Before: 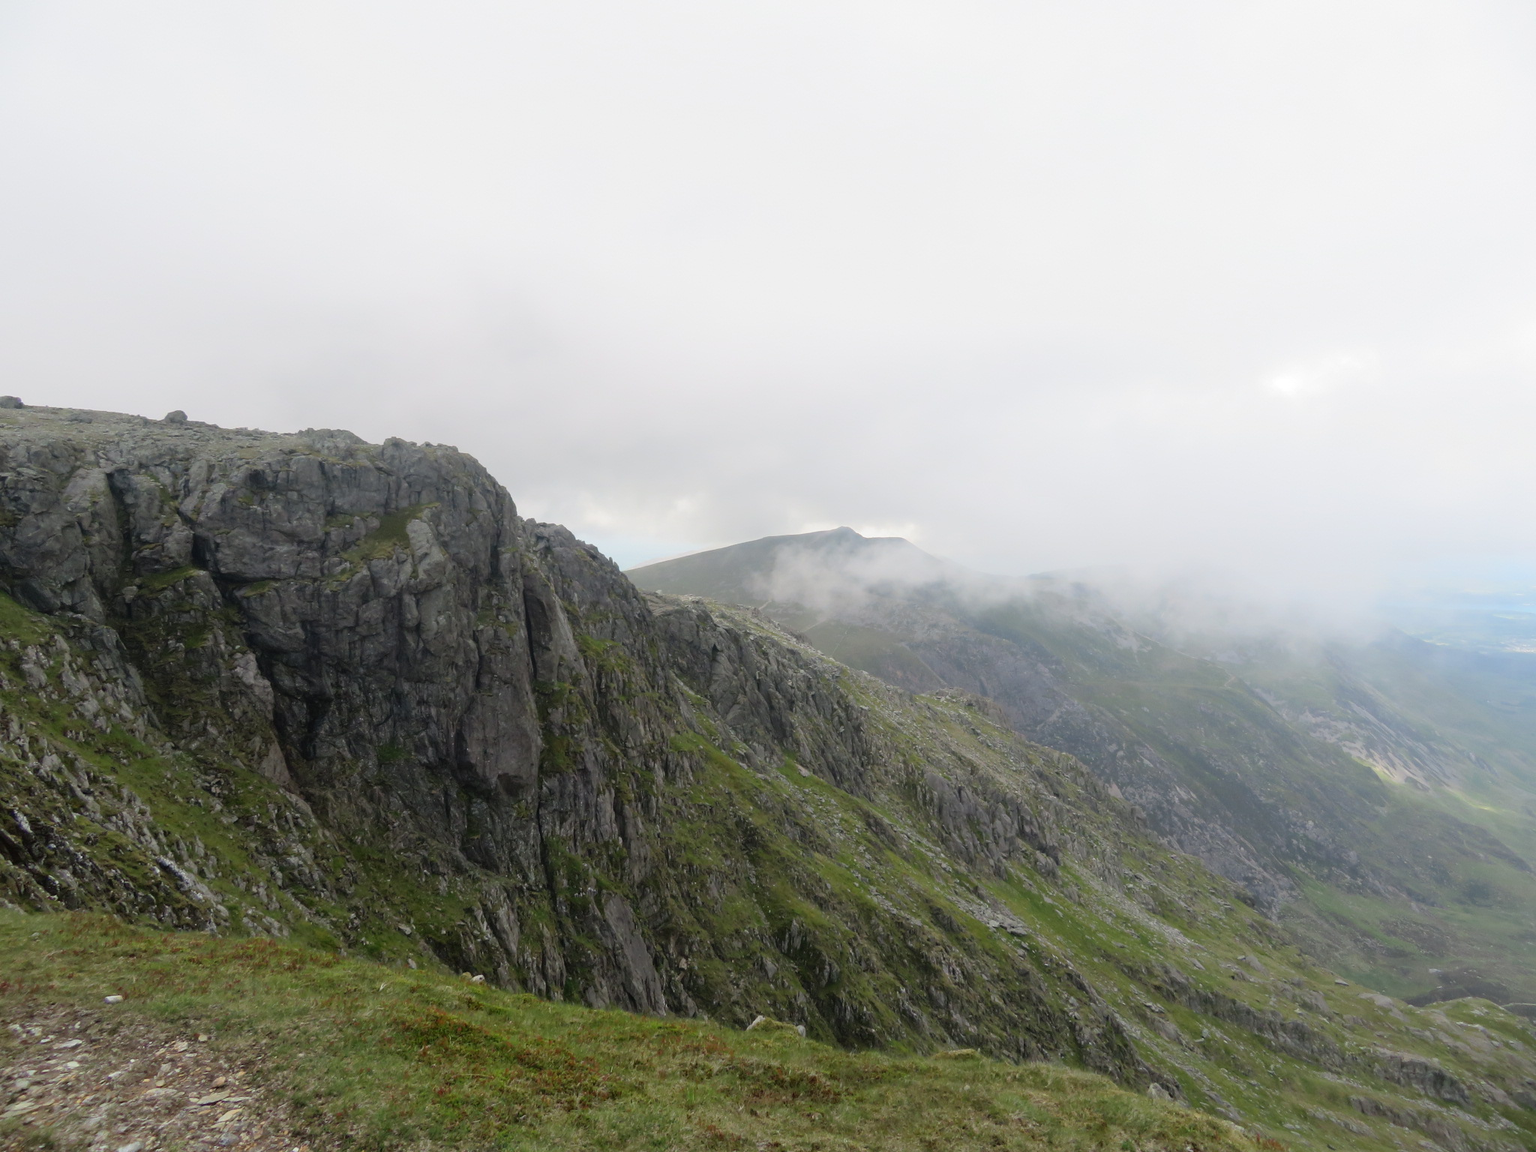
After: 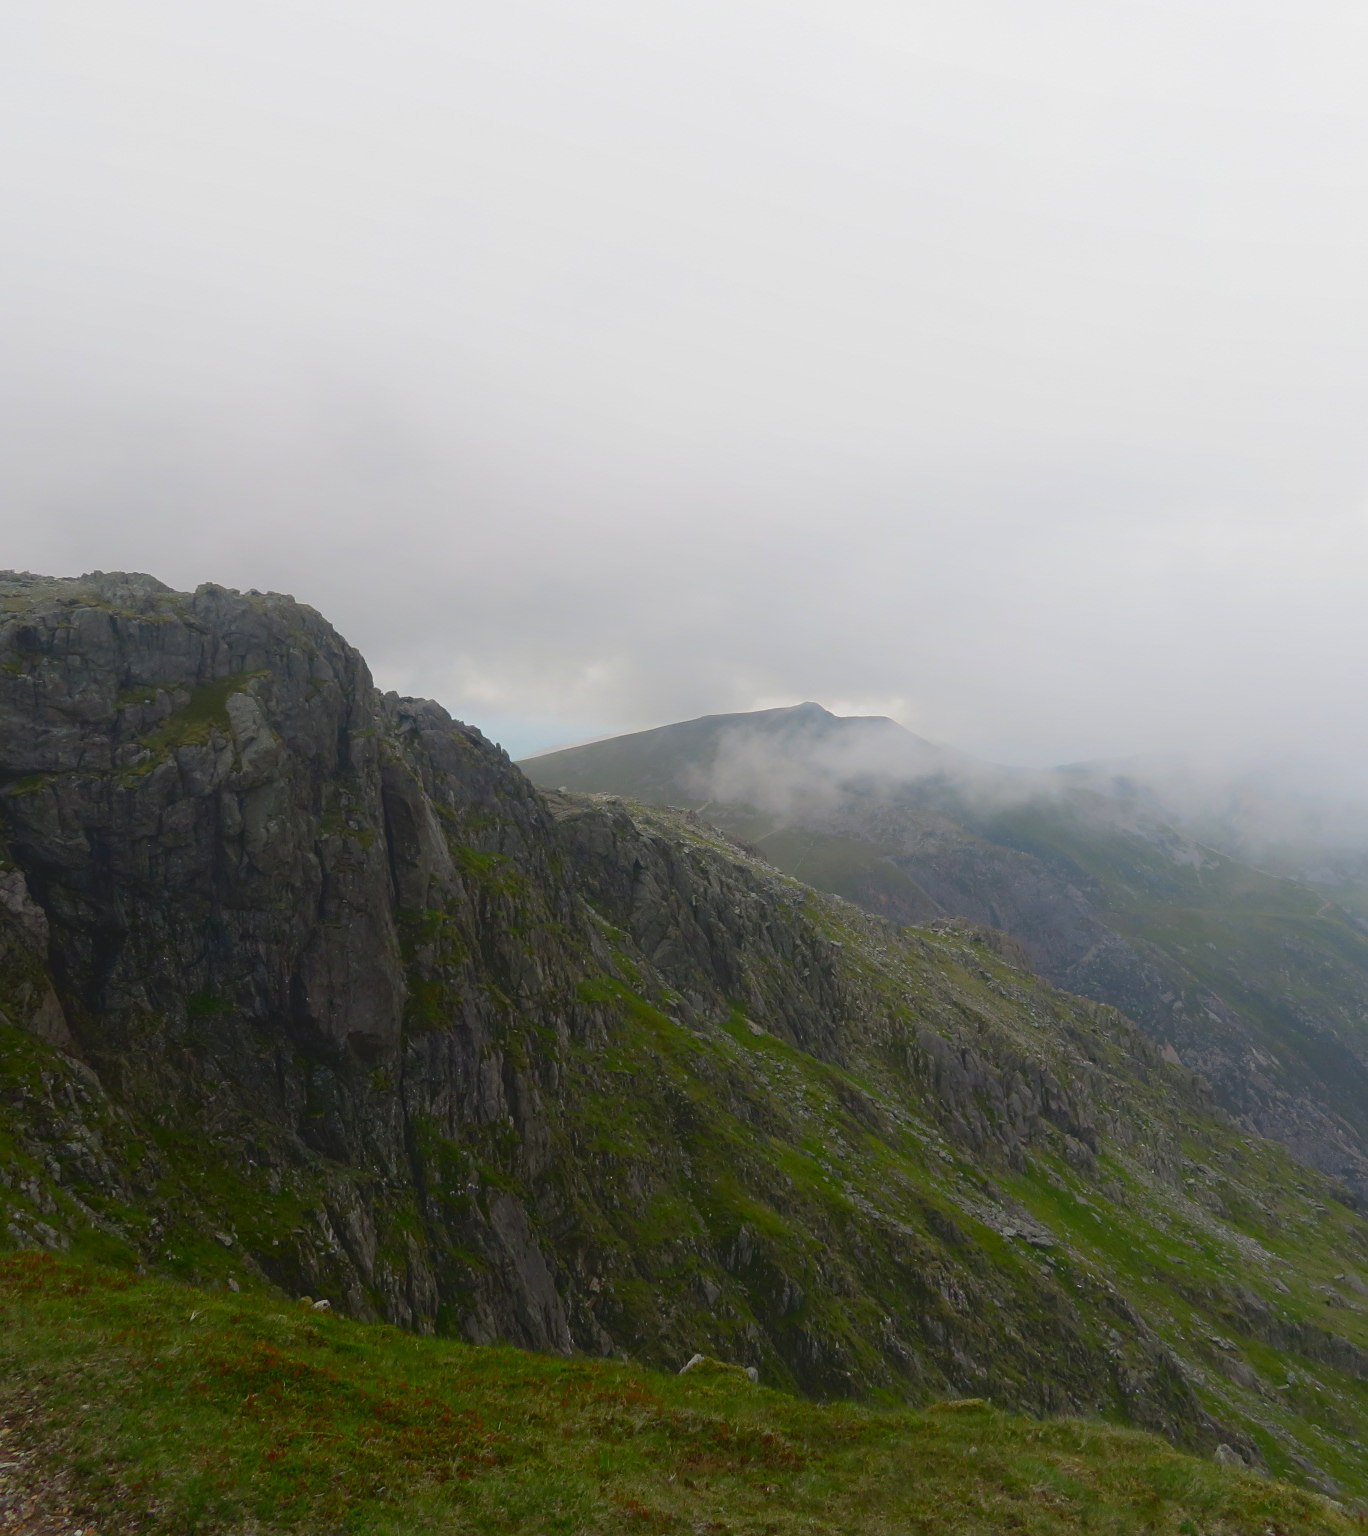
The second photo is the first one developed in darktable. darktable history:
crop: left 15.434%, right 17.74%
contrast brightness saturation: brightness -0.252, saturation 0.204
sharpen: amount 0.215
local contrast: detail 69%
